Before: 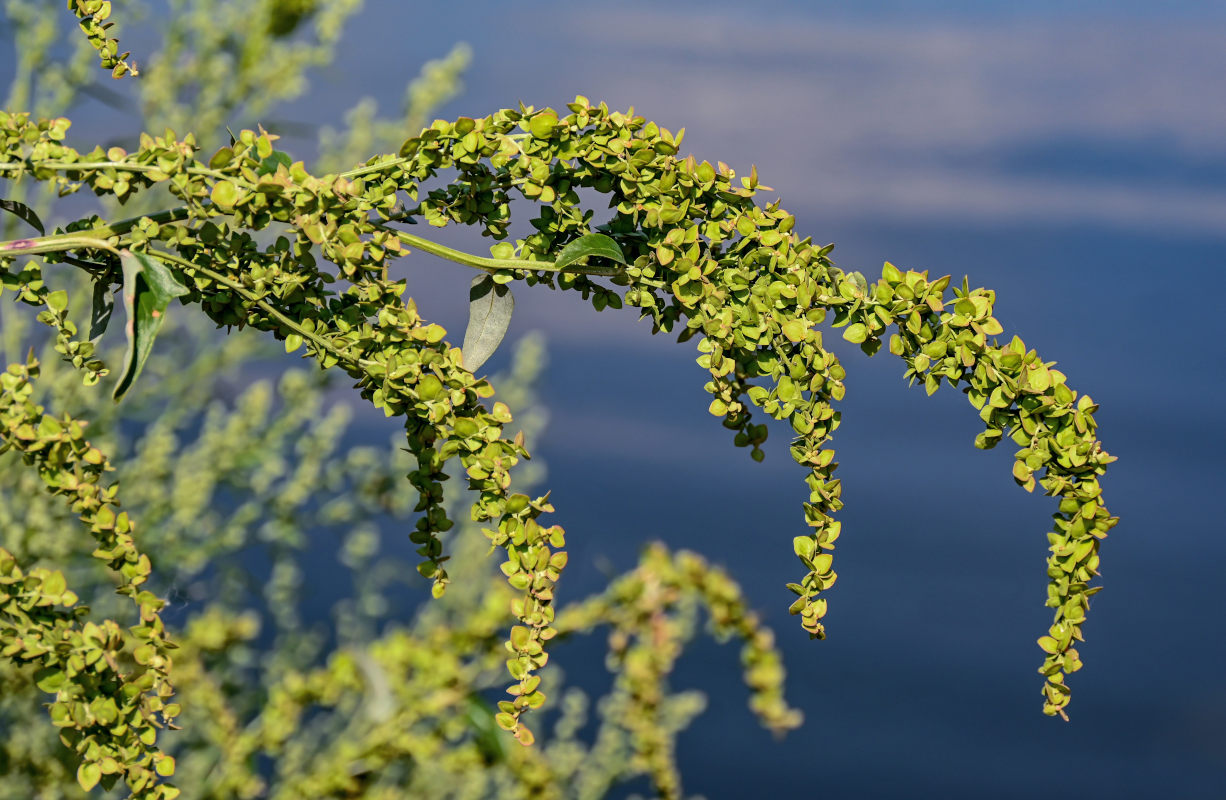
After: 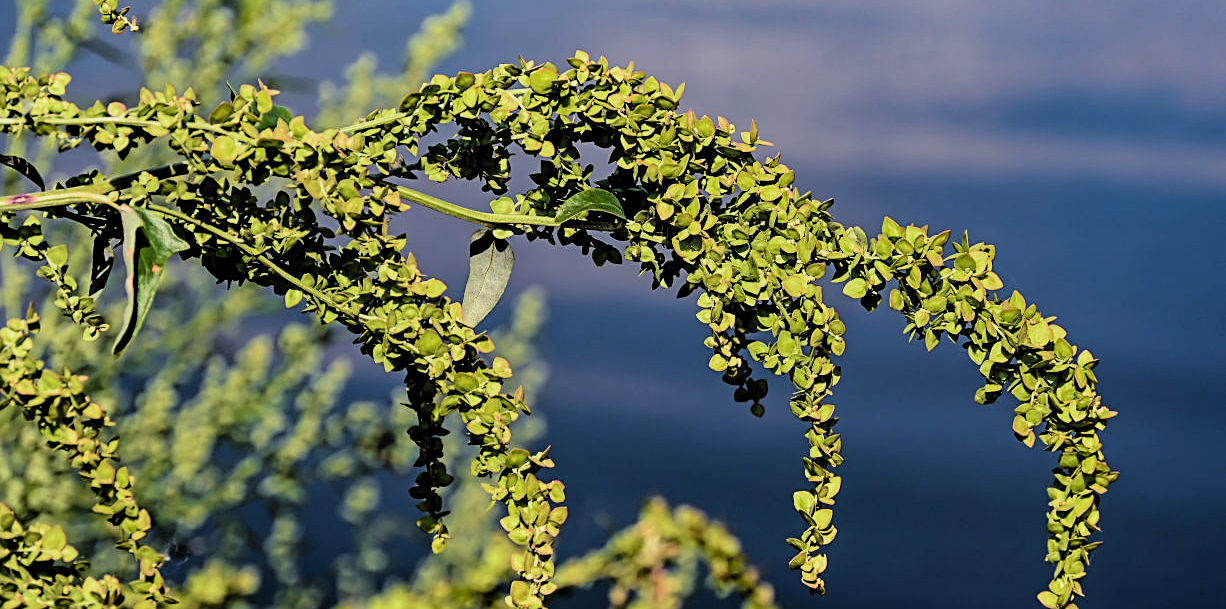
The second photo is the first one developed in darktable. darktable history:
sharpen: on, module defaults
velvia: on, module defaults
filmic rgb: black relative exposure -5.09 EV, white relative exposure 3.96 EV, hardness 2.88, contrast 1.299, highlights saturation mix -30.74%, color science v6 (2022)
crop: top 5.729%, bottom 18.051%
exposure: compensate highlight preservation false
shadows and highlights: shadows -60.77, white point adjustment -5.26, highlights 62.21
